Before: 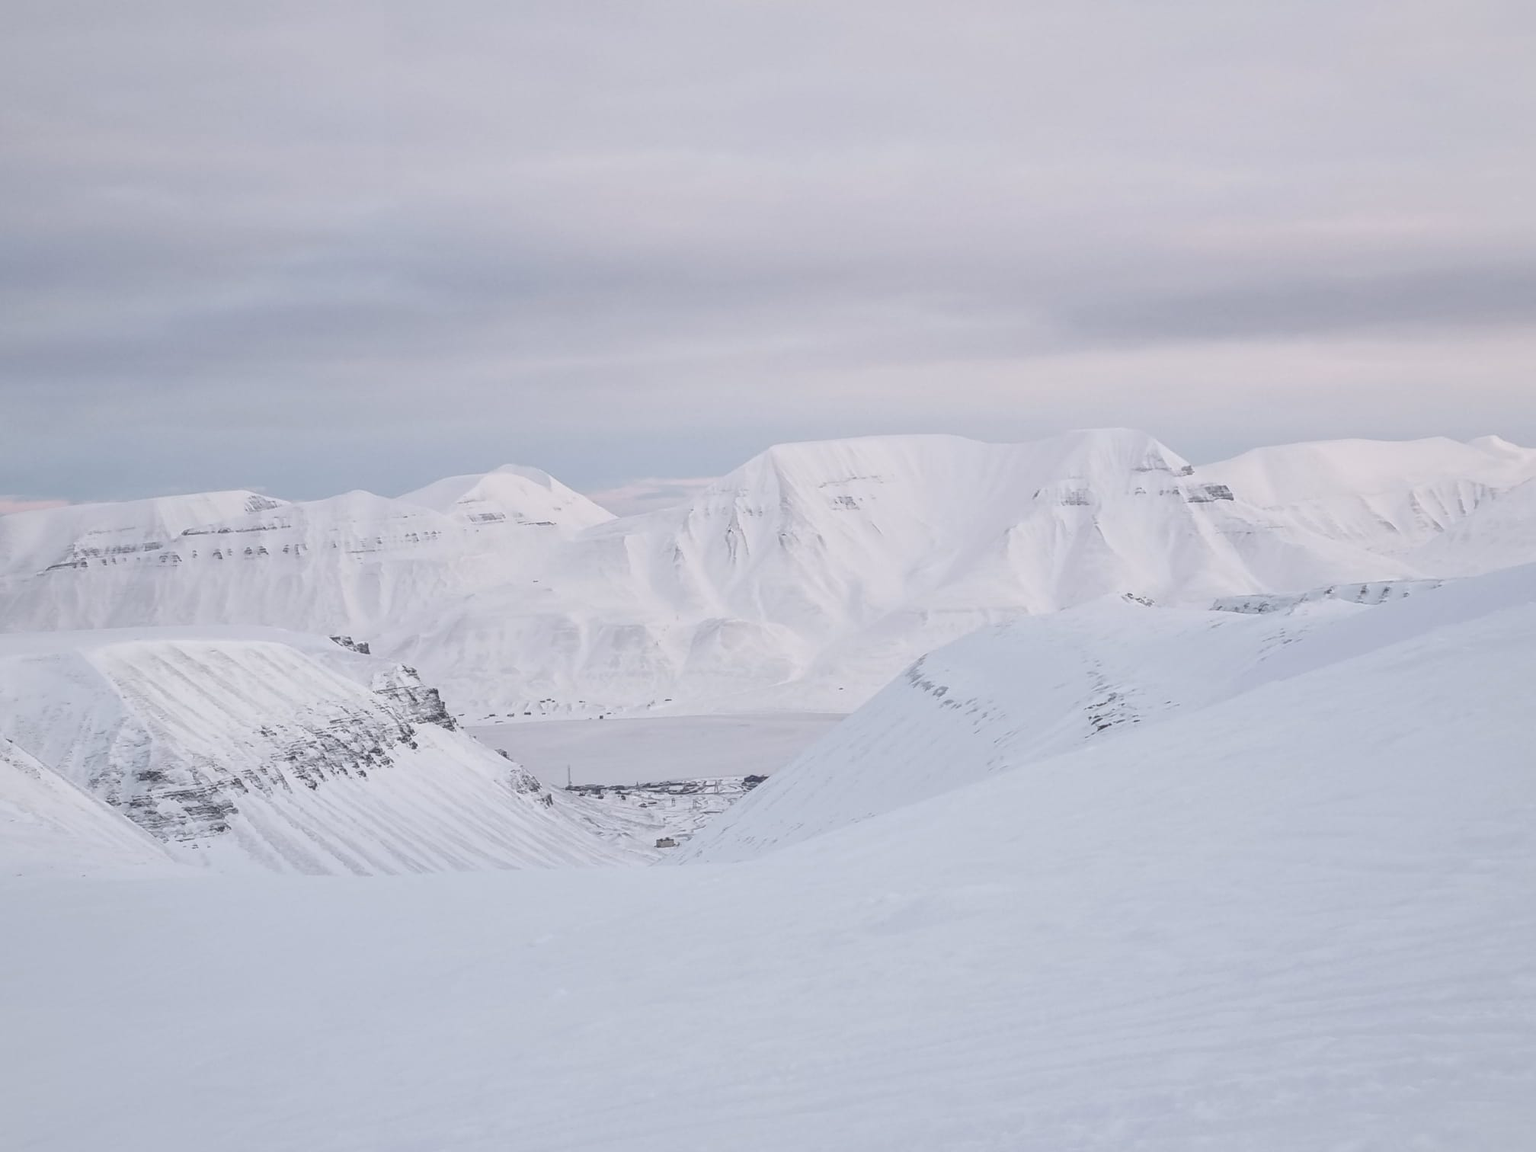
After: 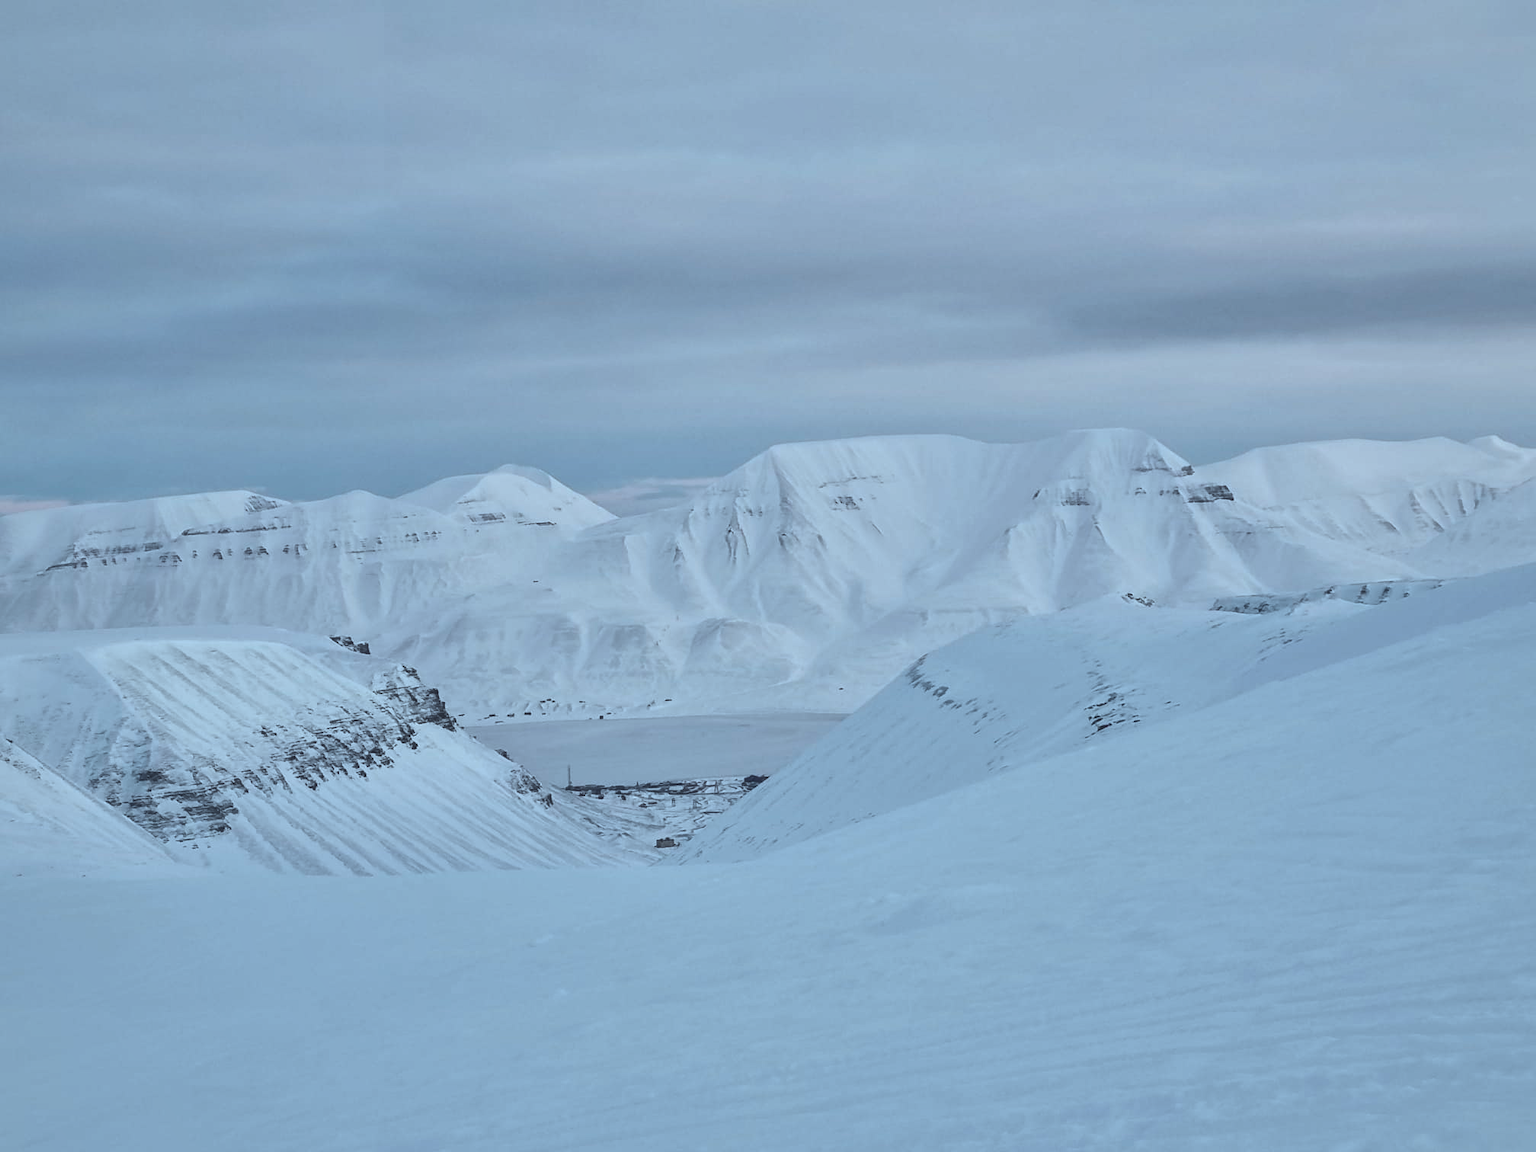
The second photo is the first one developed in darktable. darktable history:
shadows and highlights: radius 106.79, shadows 23.3, highlights -58.52, low approximation 0.01, soften with gaussian
color correction: highlights a* -11.51, highlights b* -15.33
